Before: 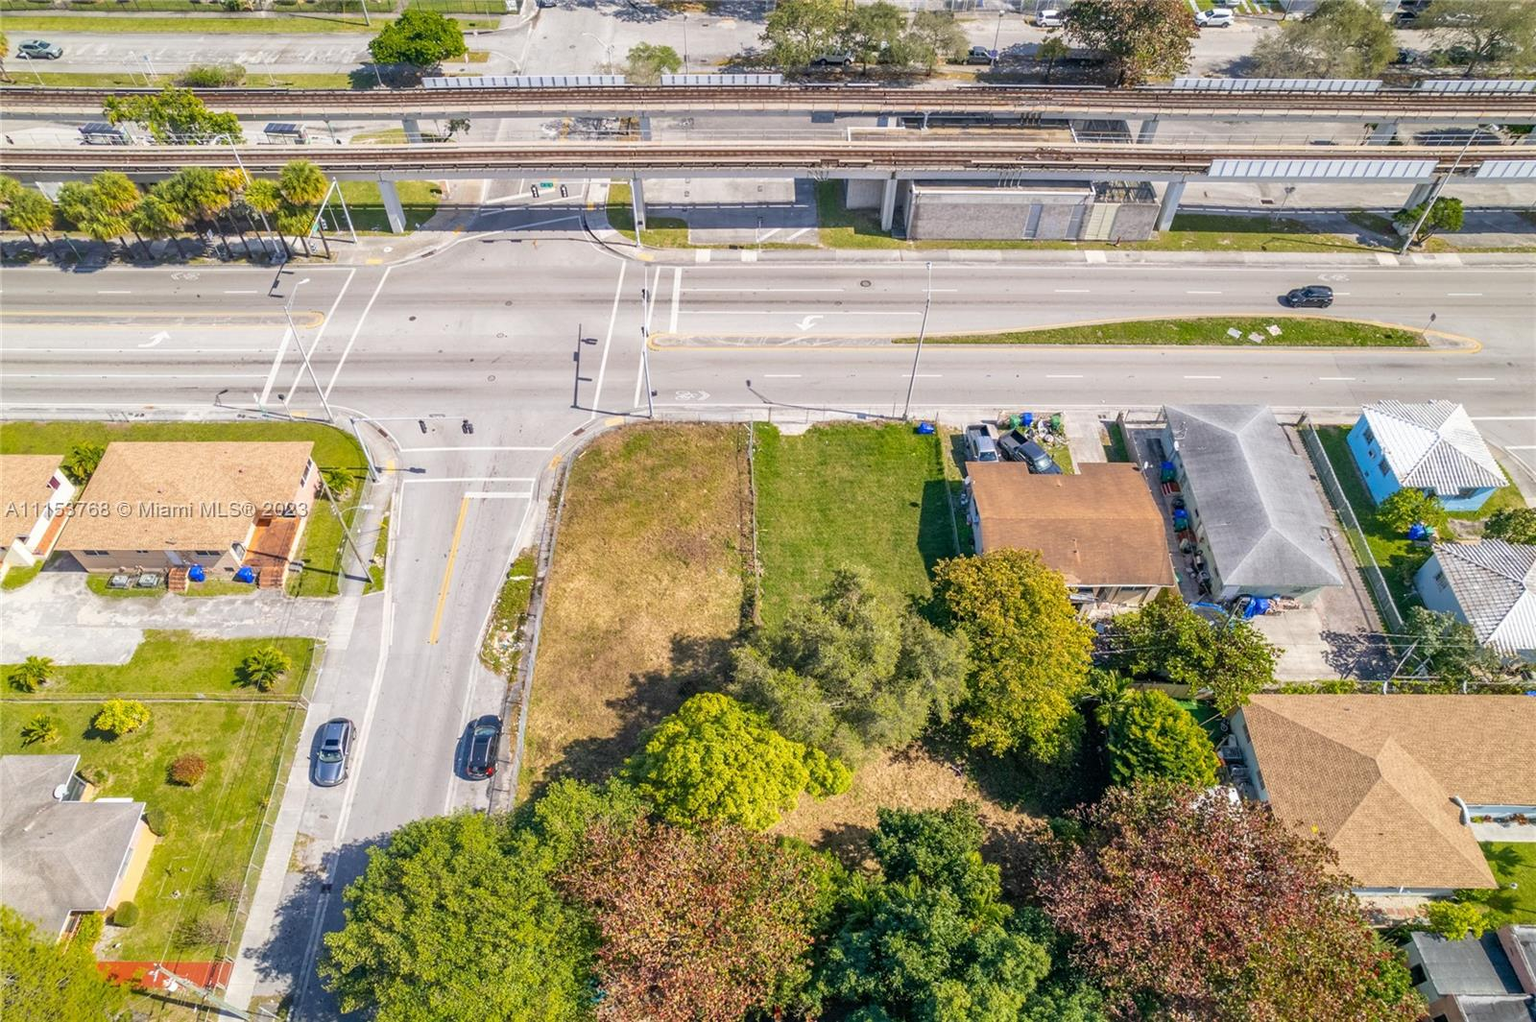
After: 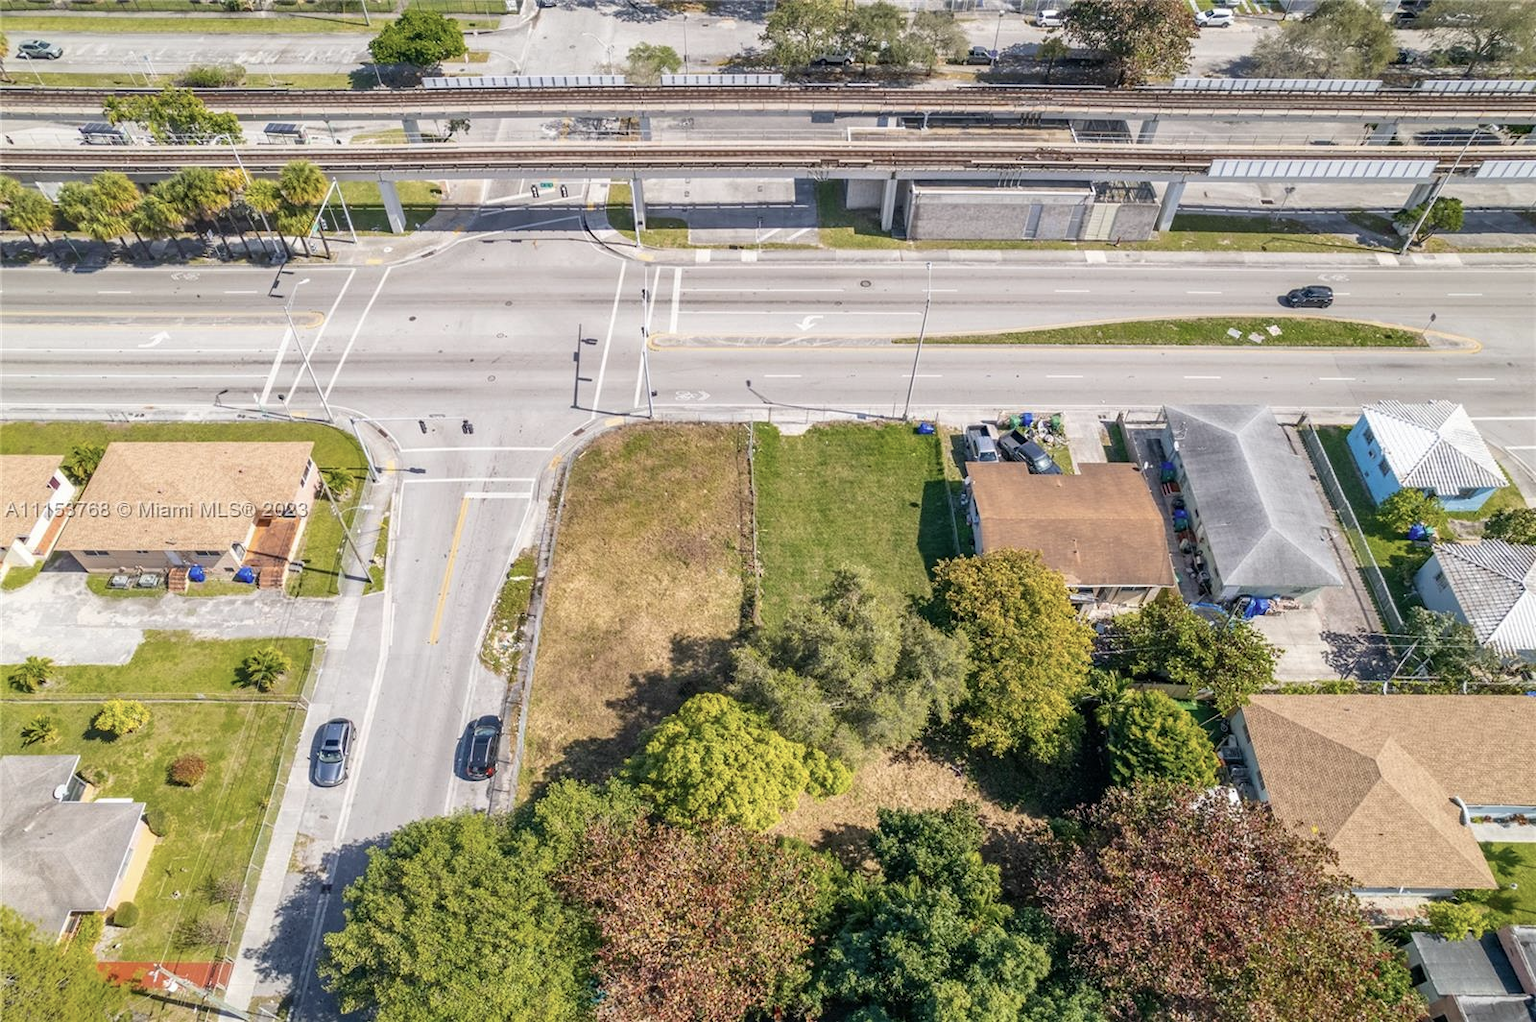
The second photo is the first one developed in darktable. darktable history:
contrast brightness saturation: contrast 0.061, brightness -0.009, saturation -0.234
